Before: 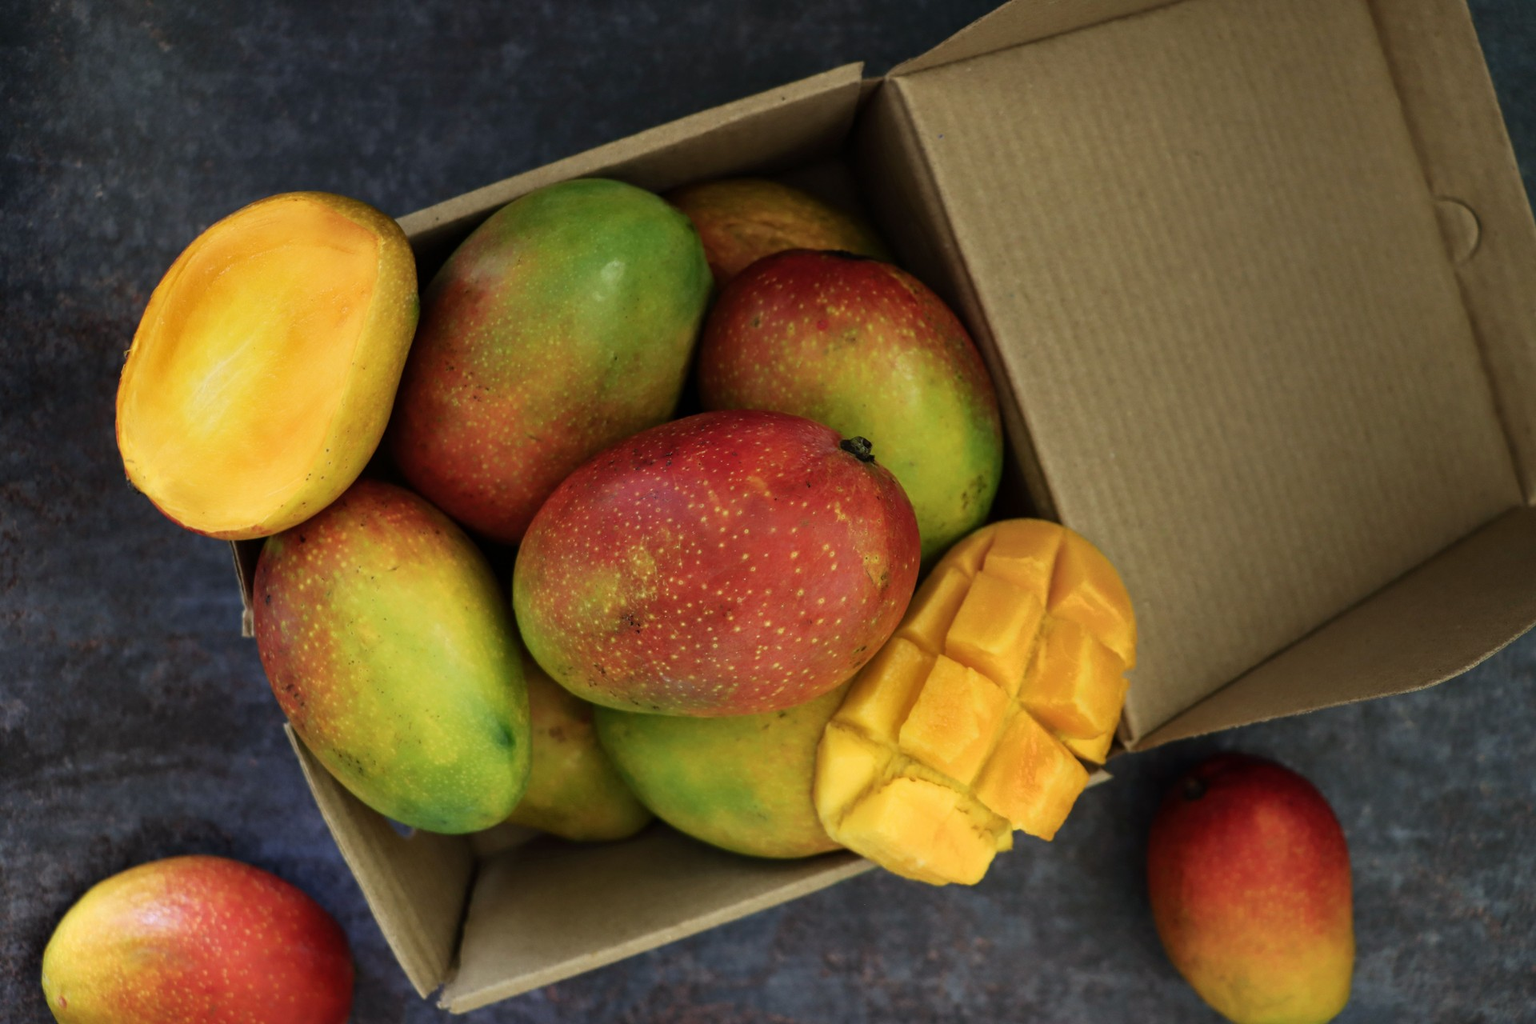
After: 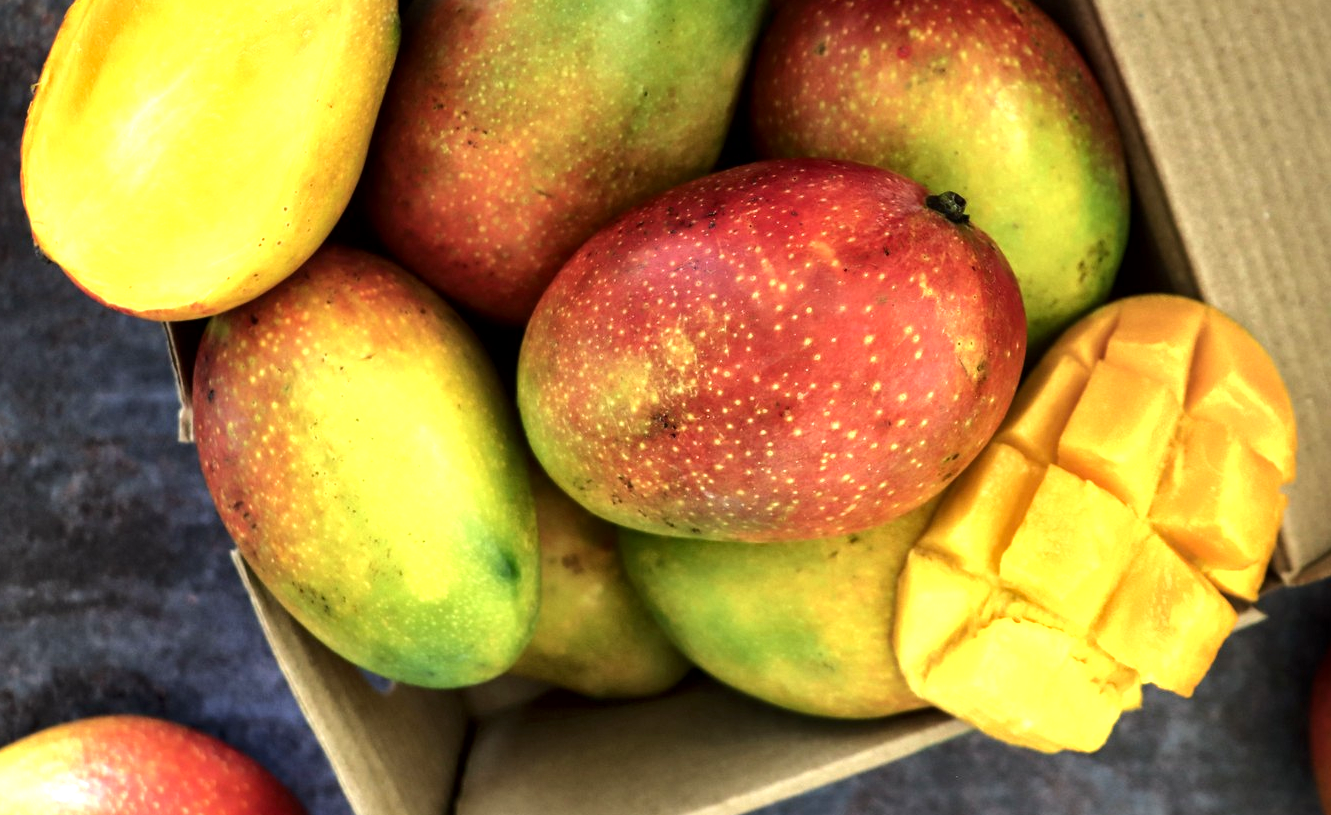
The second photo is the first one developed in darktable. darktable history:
local contrast: mode bilateral grid, contrast 20, coarseness 50, detail 148%, midtone range 0.2
crop: left 6.488%, top 27.668%, right 24.183%, bottom 8.656%
exposure: exposure 0.74 EV, compensate highlight preservation false
tone equalizer: -8 EV -0.417 EV, -7 EV -0.389 EV, -6 EV -0.333 EV, -5 EV -0.222 EV, -3 EV 0.222 EV, -2 EV 0.333 EV, -1 EV 0.389 EV, +0 EV 0.417 EV, edges refinement/feathering 500, mask exposure compensation -1.25 EV, preserve details no
